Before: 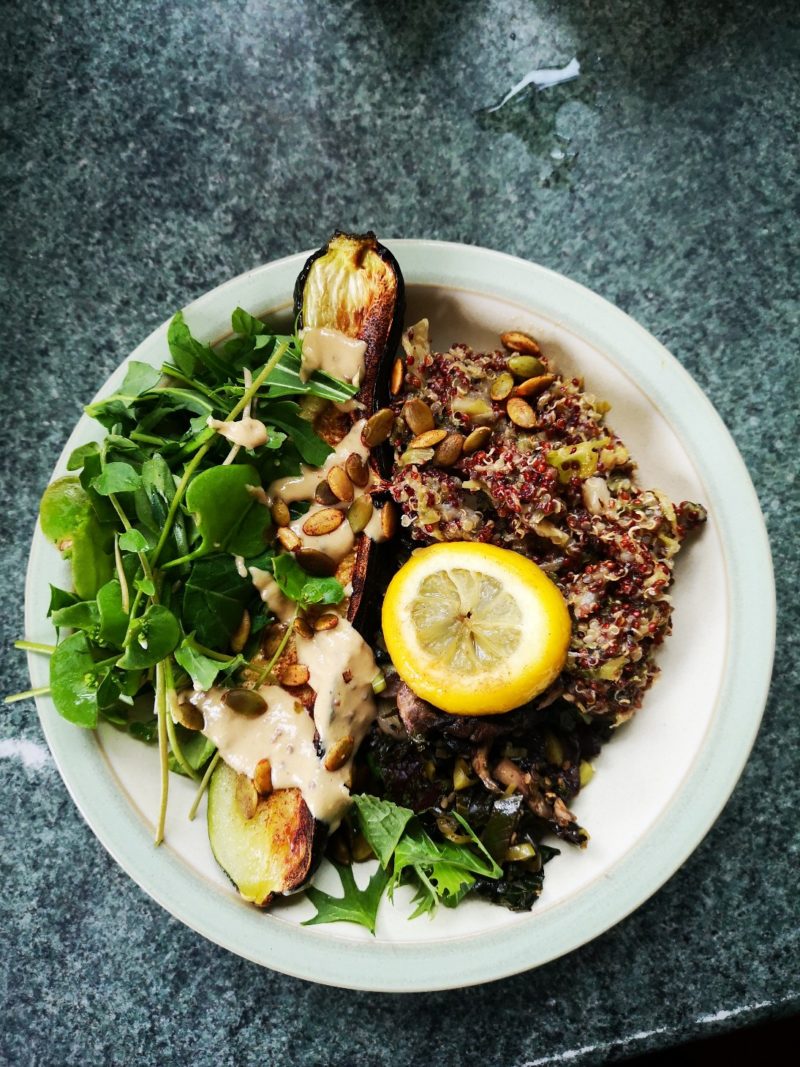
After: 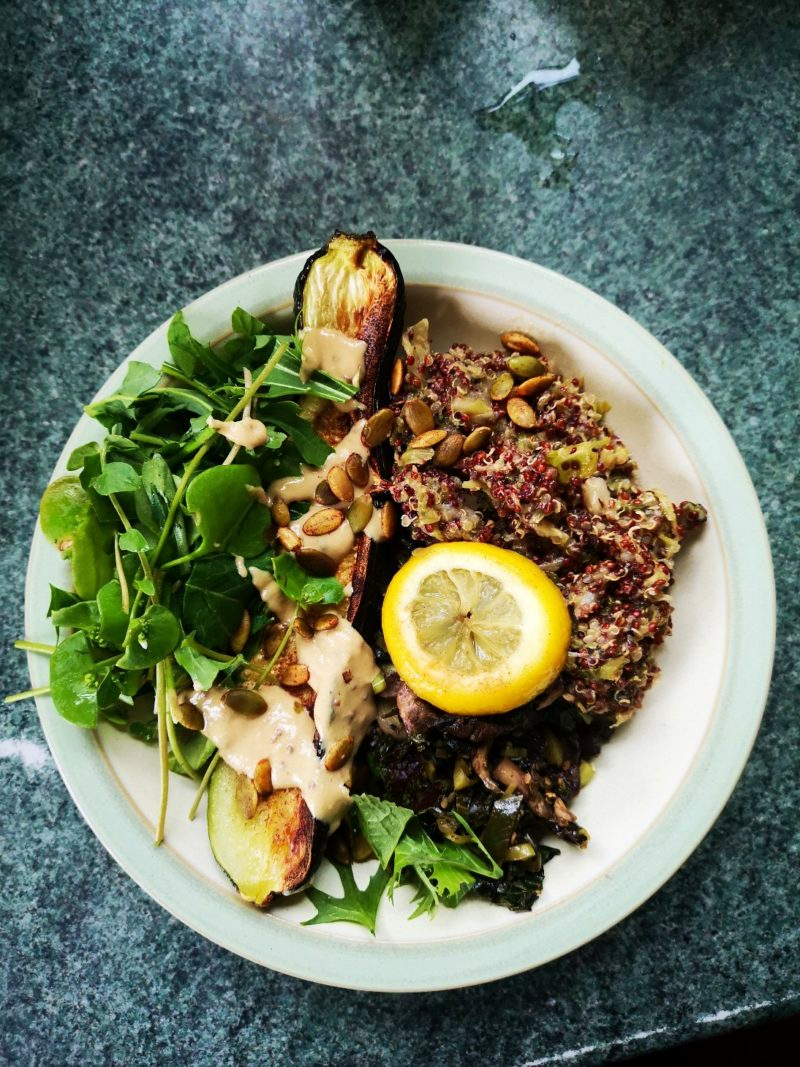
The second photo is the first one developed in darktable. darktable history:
local contrast: mode bilateral grid, contrast 15, coarseness 36, detail 105%, midtone range 0.2
velvia: on, module defaults
